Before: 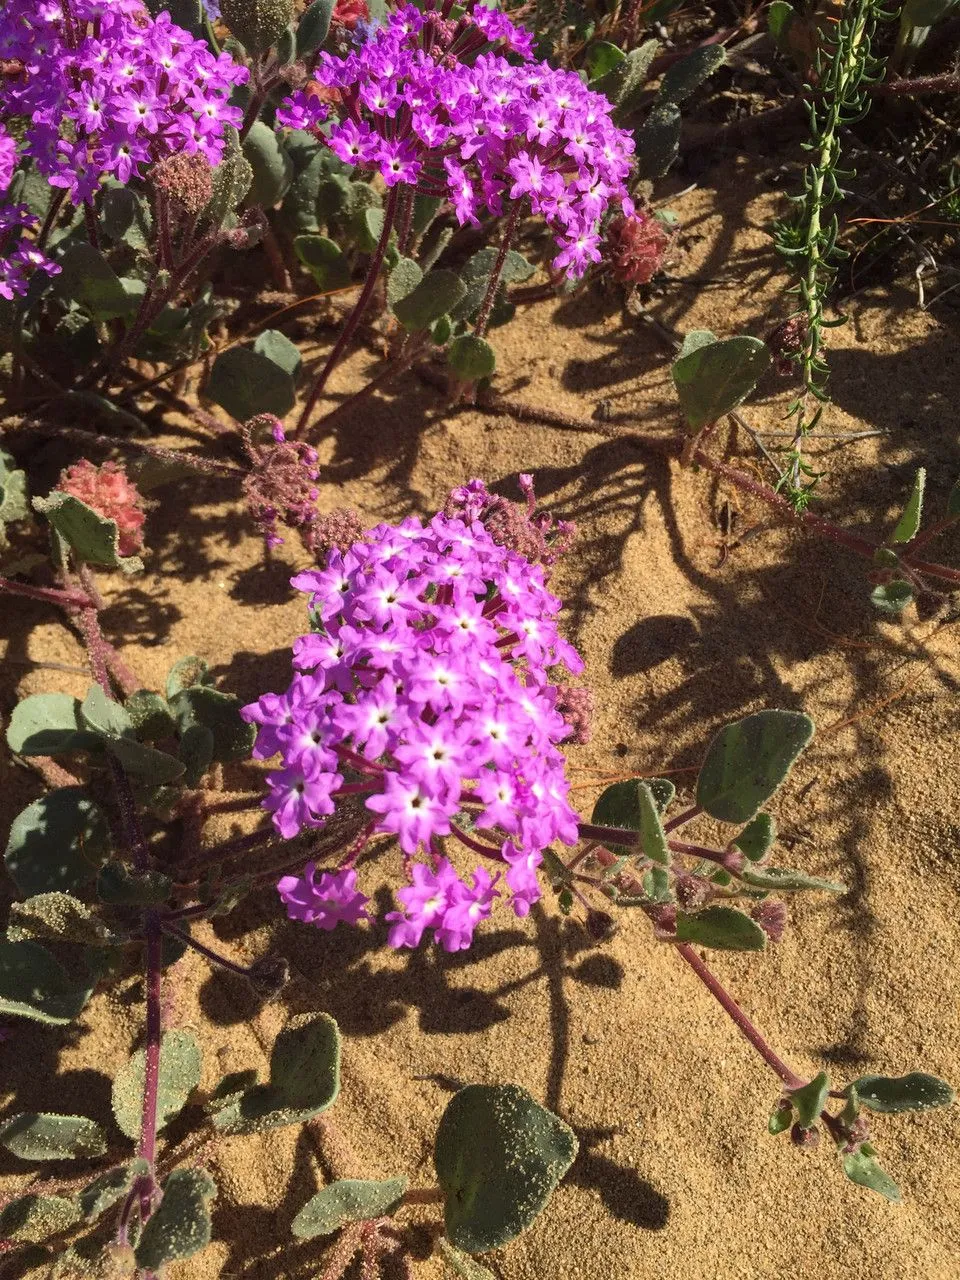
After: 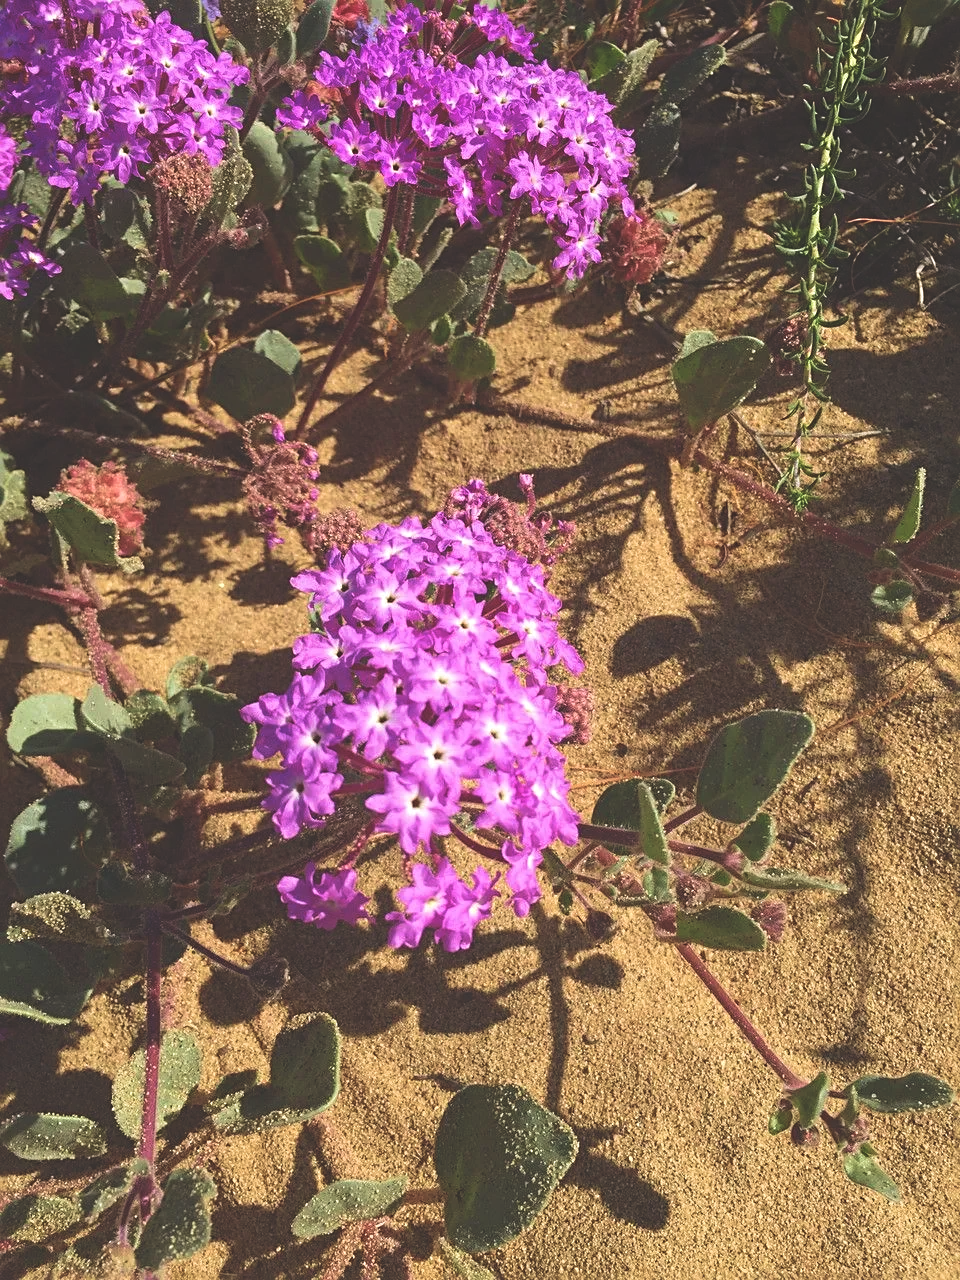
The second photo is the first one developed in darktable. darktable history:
sharpen: radius 2.479, amount 0.336
exposure: black level correction -0.031, compensate highlight preservation false
velvia: on, module defaults
